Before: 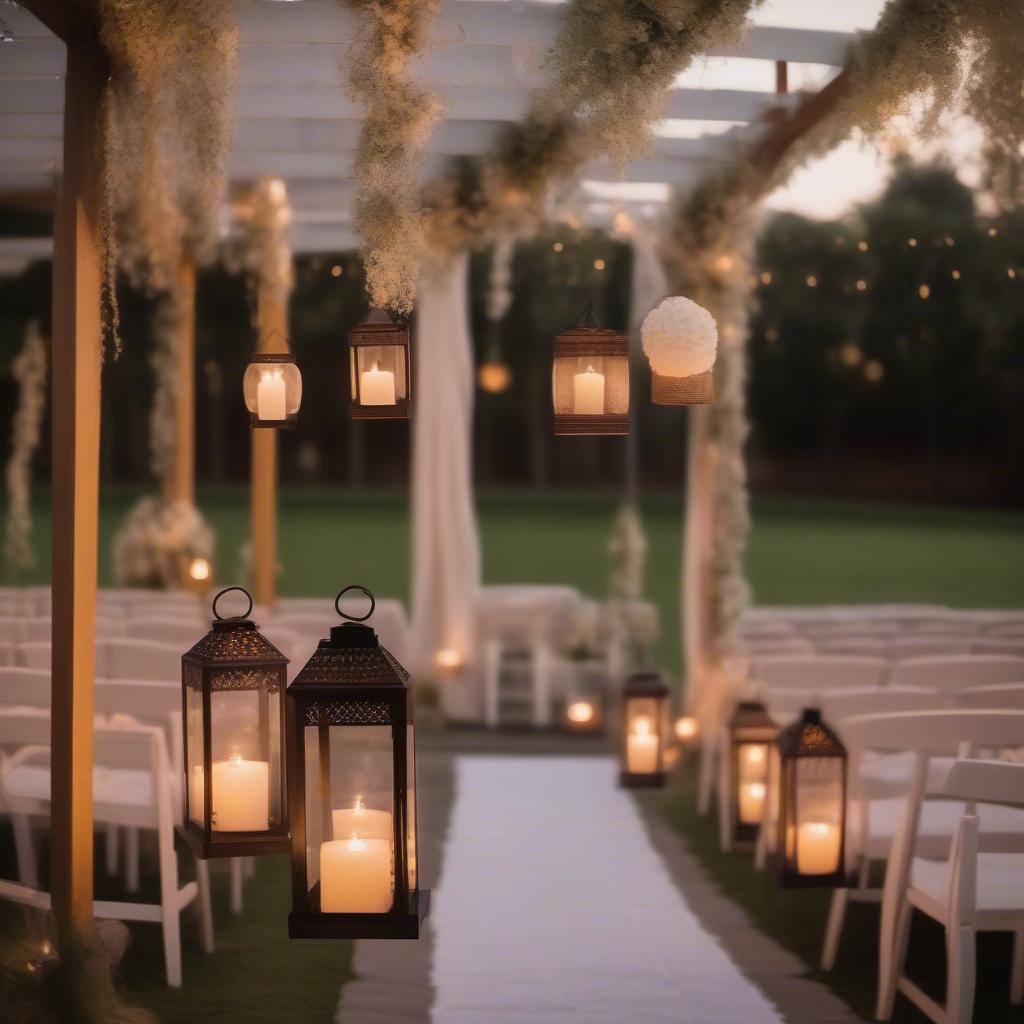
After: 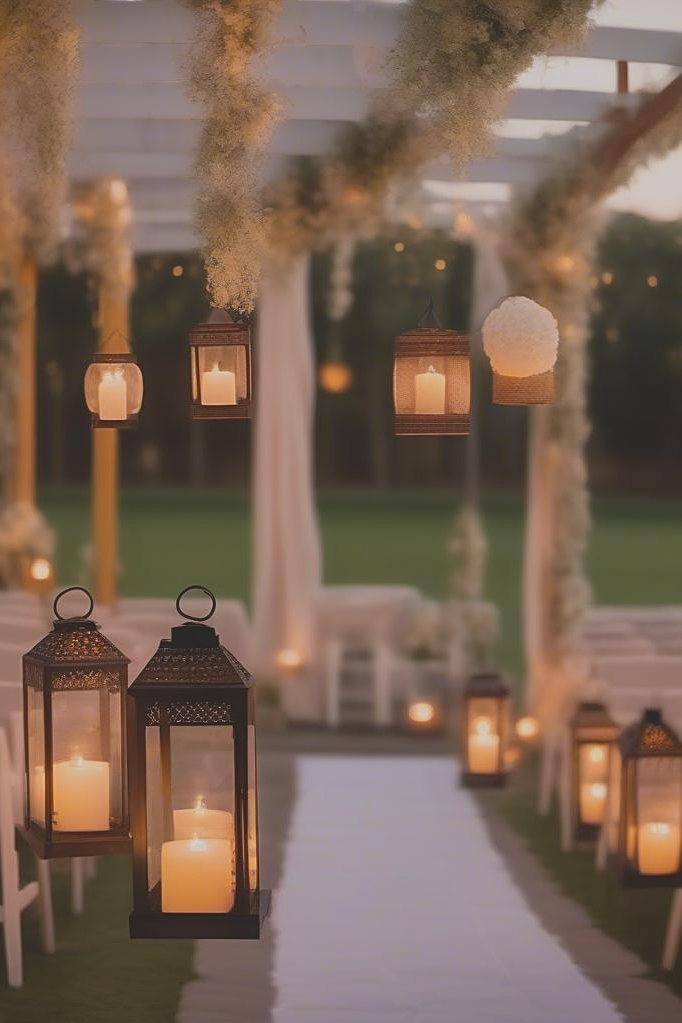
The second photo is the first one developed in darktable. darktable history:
crop and rotate: left 15.59%, right 17.776%
sharpen: on, module defaults
contrast brightness saturation: contrast -0.282
